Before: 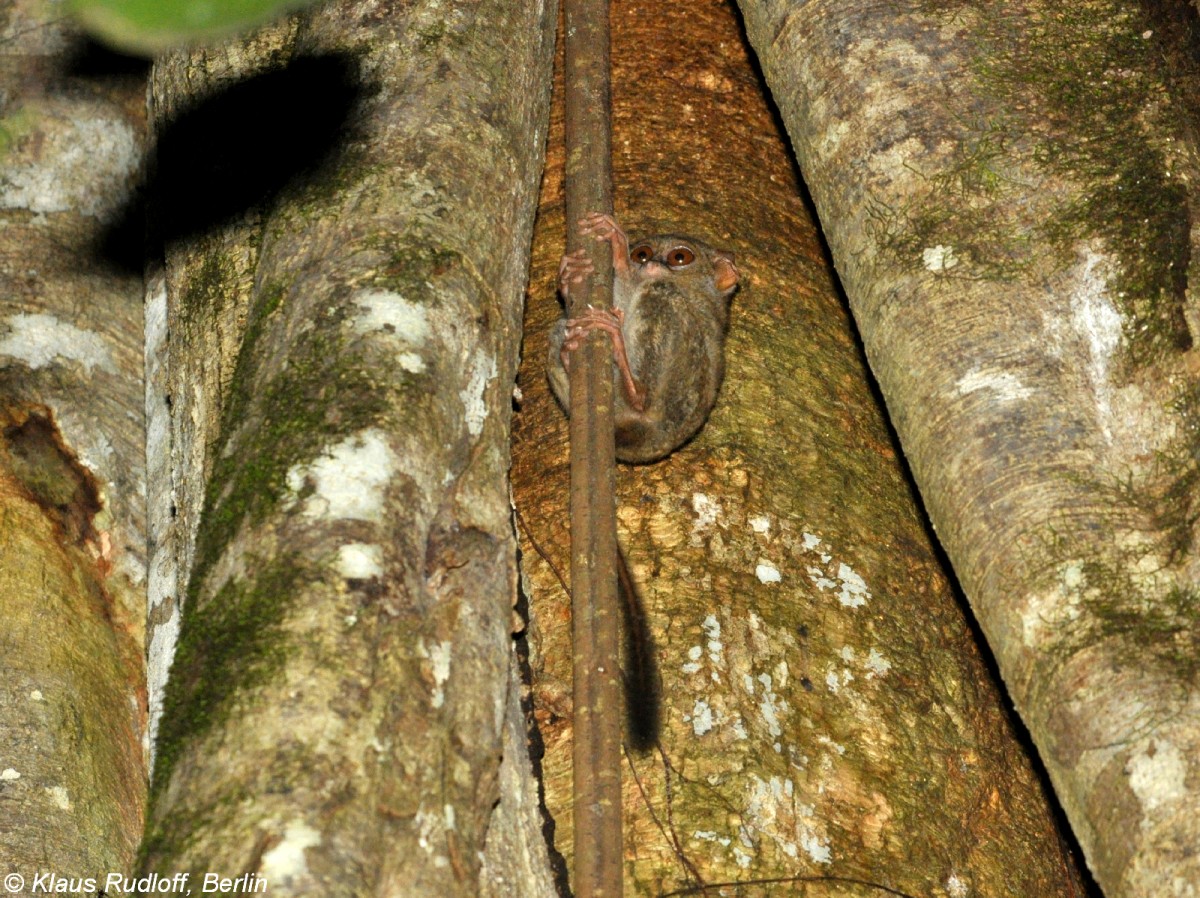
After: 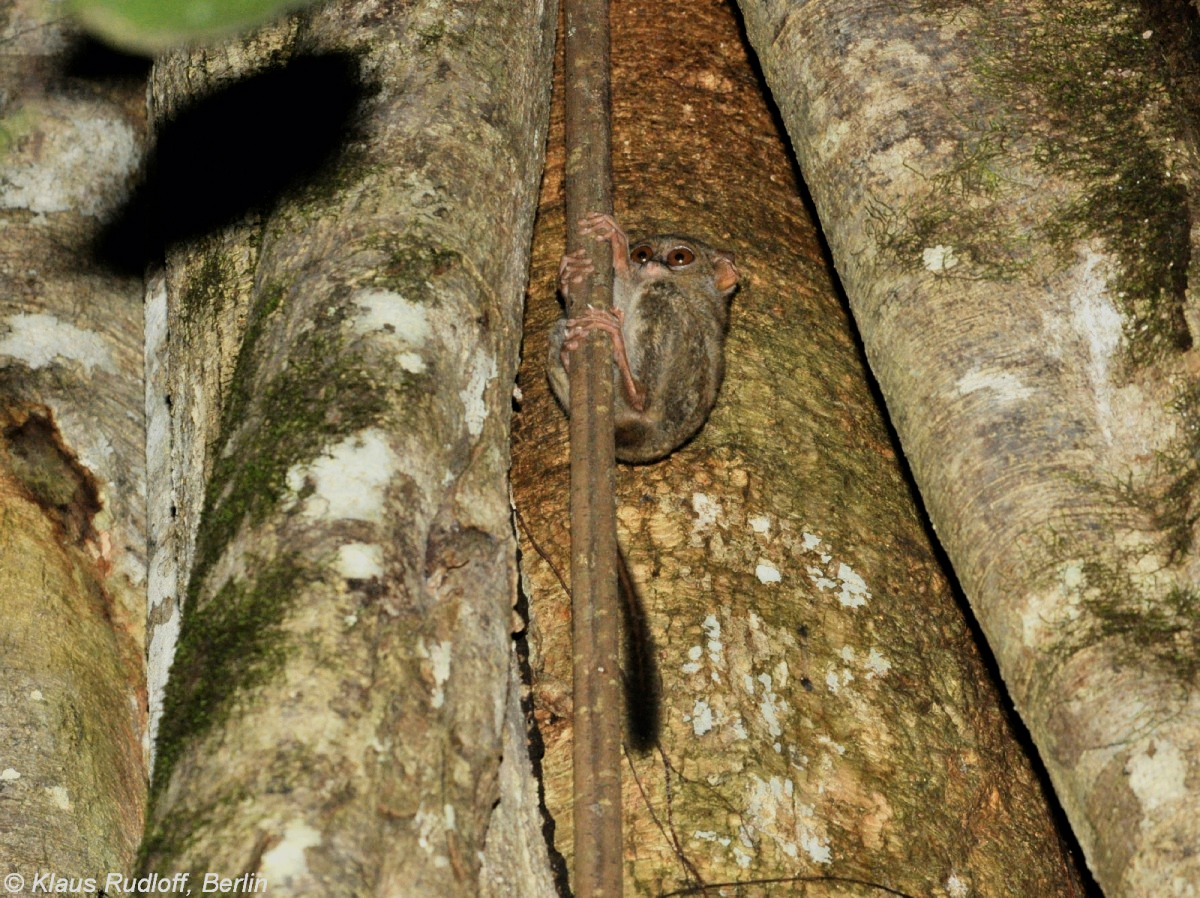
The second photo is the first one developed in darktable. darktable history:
contrast brightness saturation: contrast 0.112, saturation -0.156
filmic rgb: black relative exposure -16 EV, white relative exposure 4.92 EV, threshold 3.04 EV, hardness 6.24, color science v6 (2022), enable highlight reconstruction true
